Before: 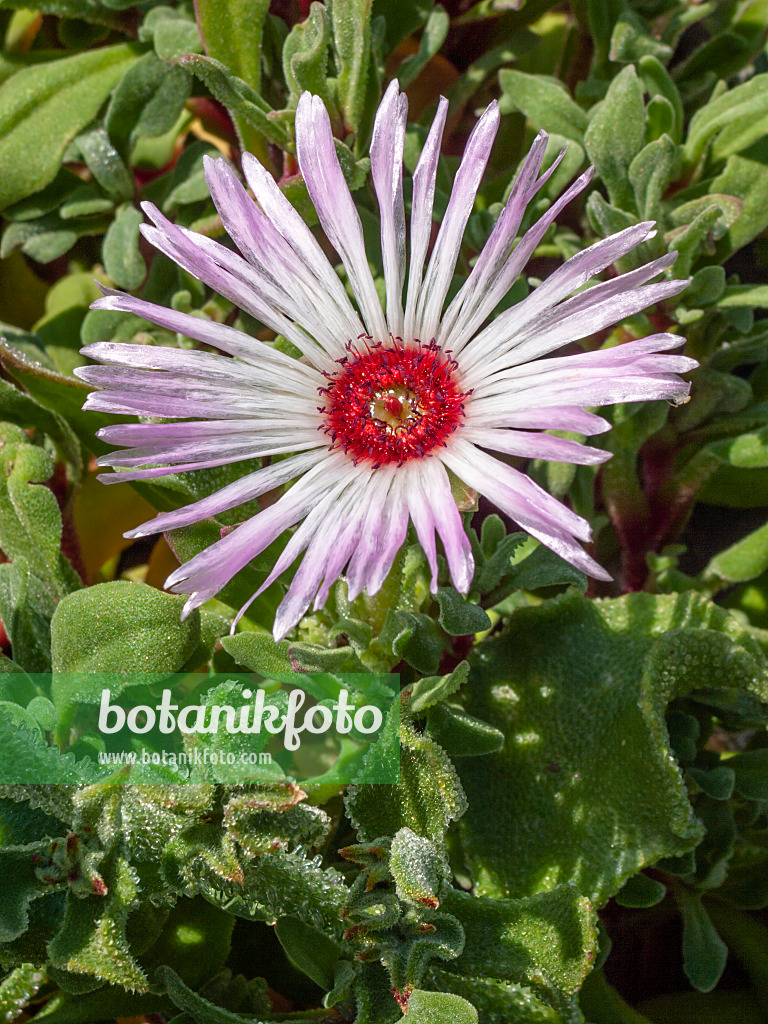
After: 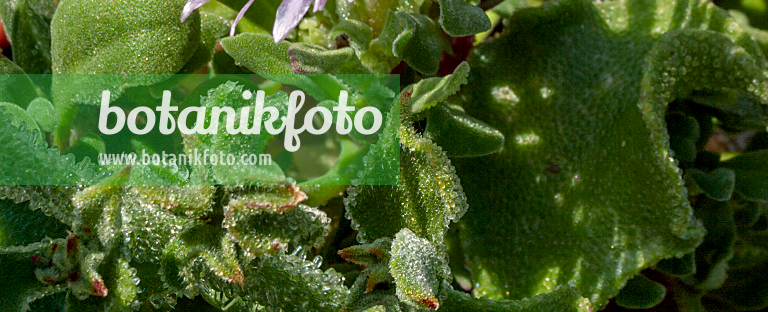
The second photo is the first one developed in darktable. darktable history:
exposure: black level correction 0.005, exposure 0.017 EV, compensate highlight preservation false
crop and rotate: top 58.506%, bottom 10.952%
